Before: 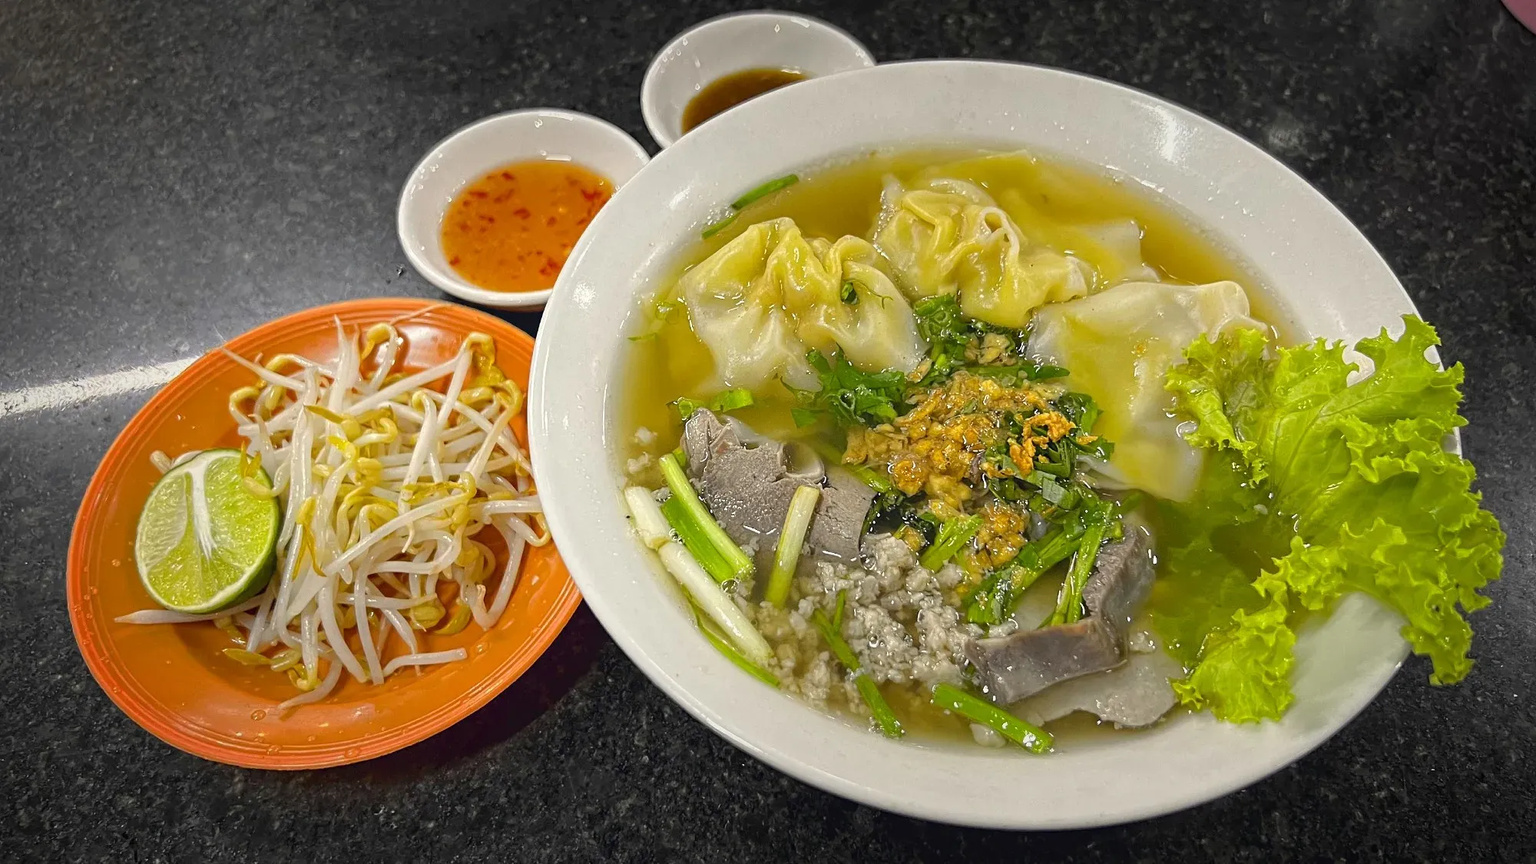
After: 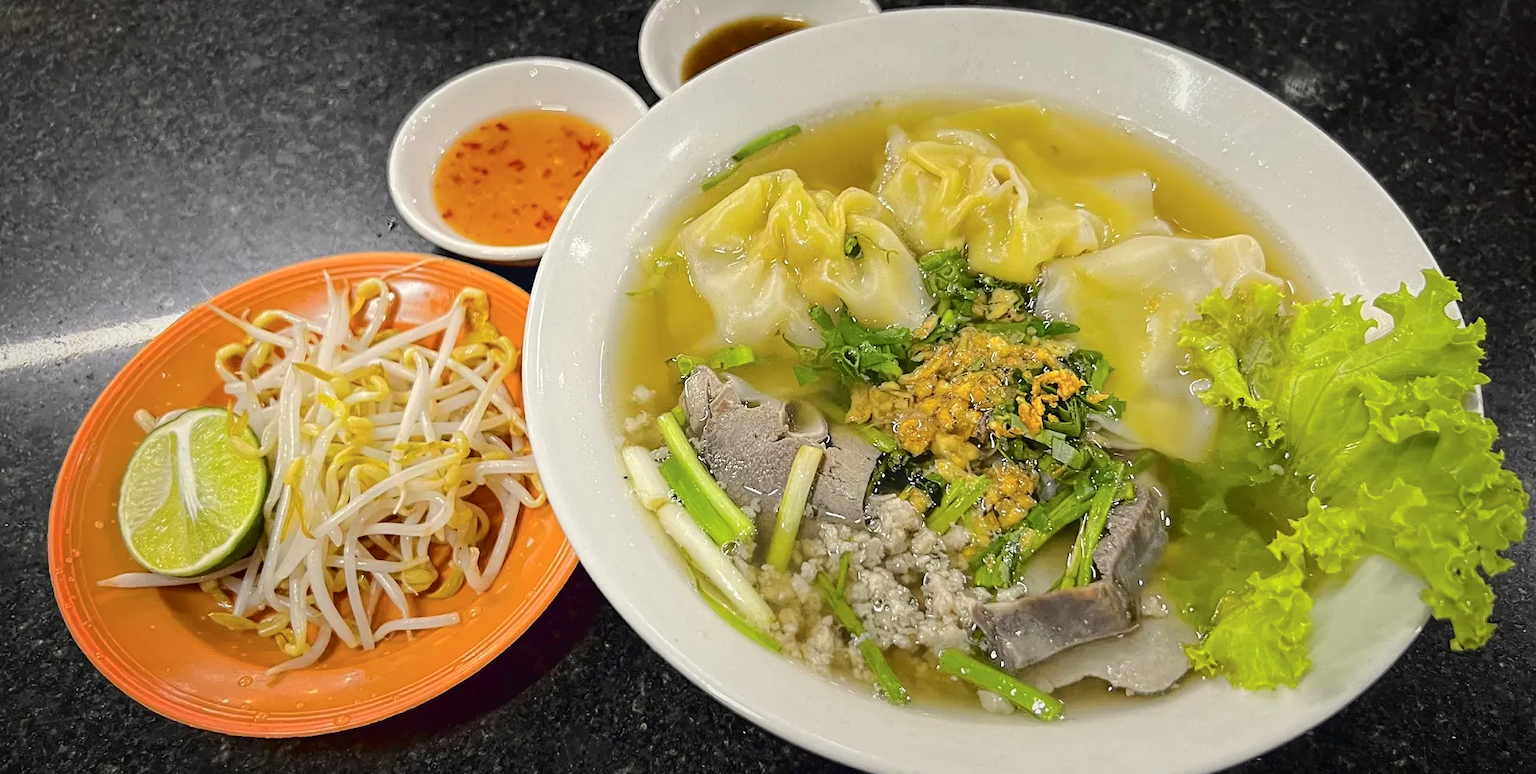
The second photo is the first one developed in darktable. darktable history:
crop: left 1.301%, top 6.184%, right 1.465%, bottom 6.659%
tone curve: curves: ch0 [(0, 0) (0.003, 0.019) (0.011, 0.02) (0.025, 0.019) (0.044, 0.027) (0.069, 0.038) (0.1, 0.056) (0.136, 0.089) (0.177, 0.137) (0.224, 0.187) (0.277, 0.259) (0.335, 0.343) (0.399, 0.437) (0.468, 0.532) (0.543, 0.613) (0.623, 0.685) (0.709, 0.752) (0.801, 0.822) (0.898, 0.9) (1, 1)], color space Lab, independent channels, preserve colors none
